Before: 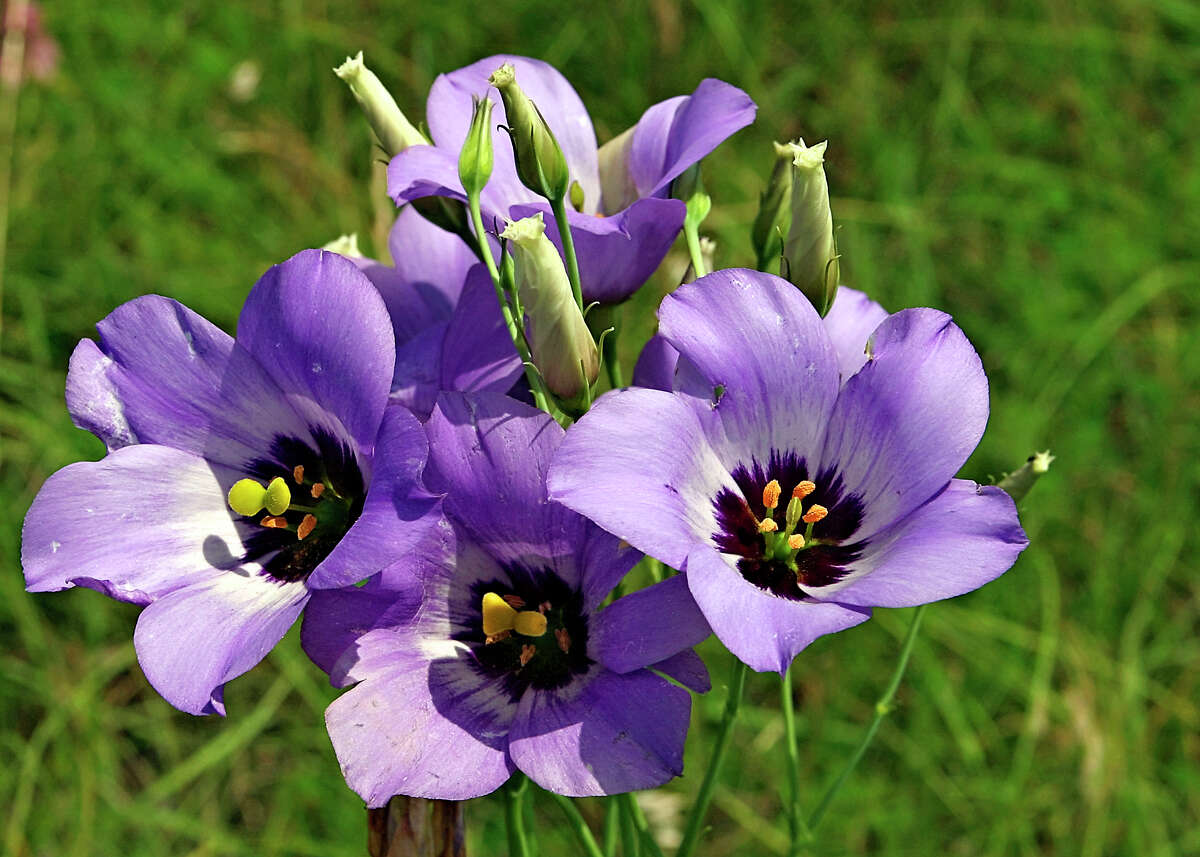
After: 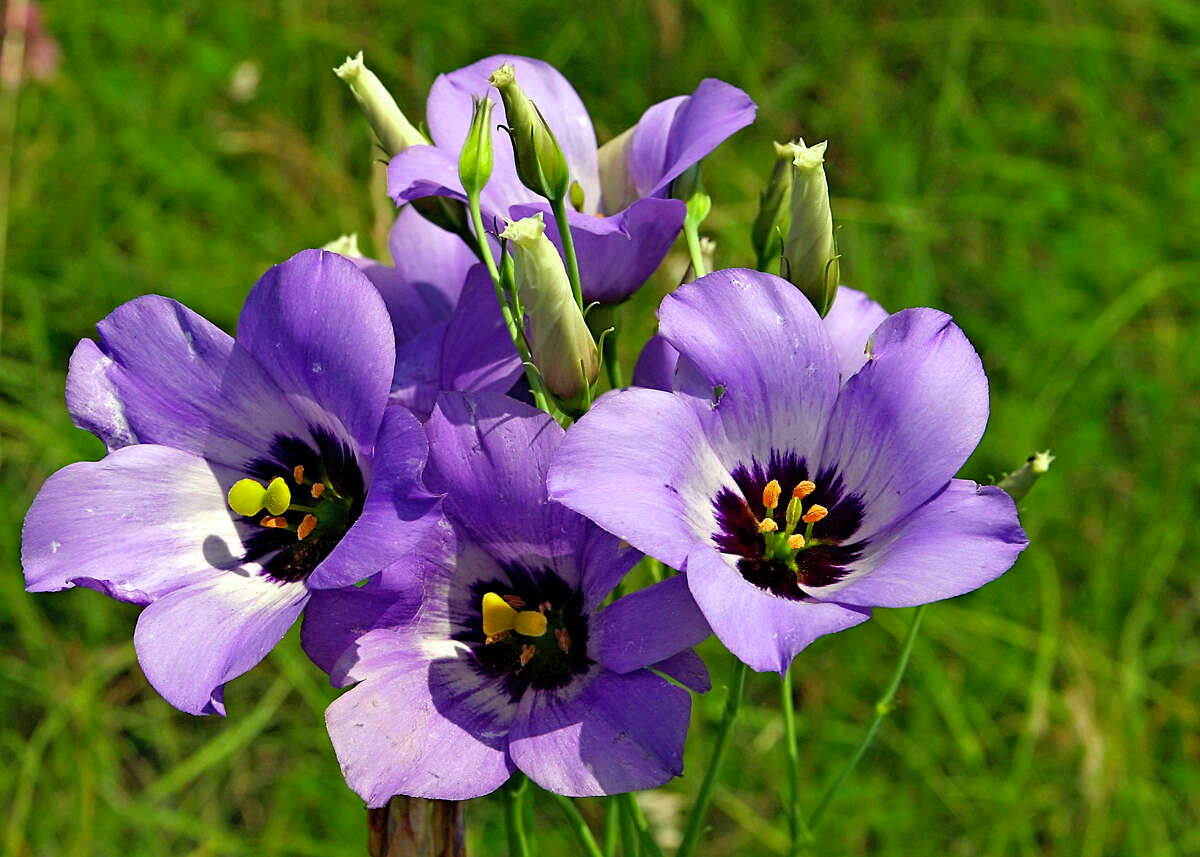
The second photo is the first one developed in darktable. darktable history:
shadows and highlights: shadows 25, highlights -25
color balance rgb: perceptual saturation grading › global saturation 10%, global vibrance 10%
